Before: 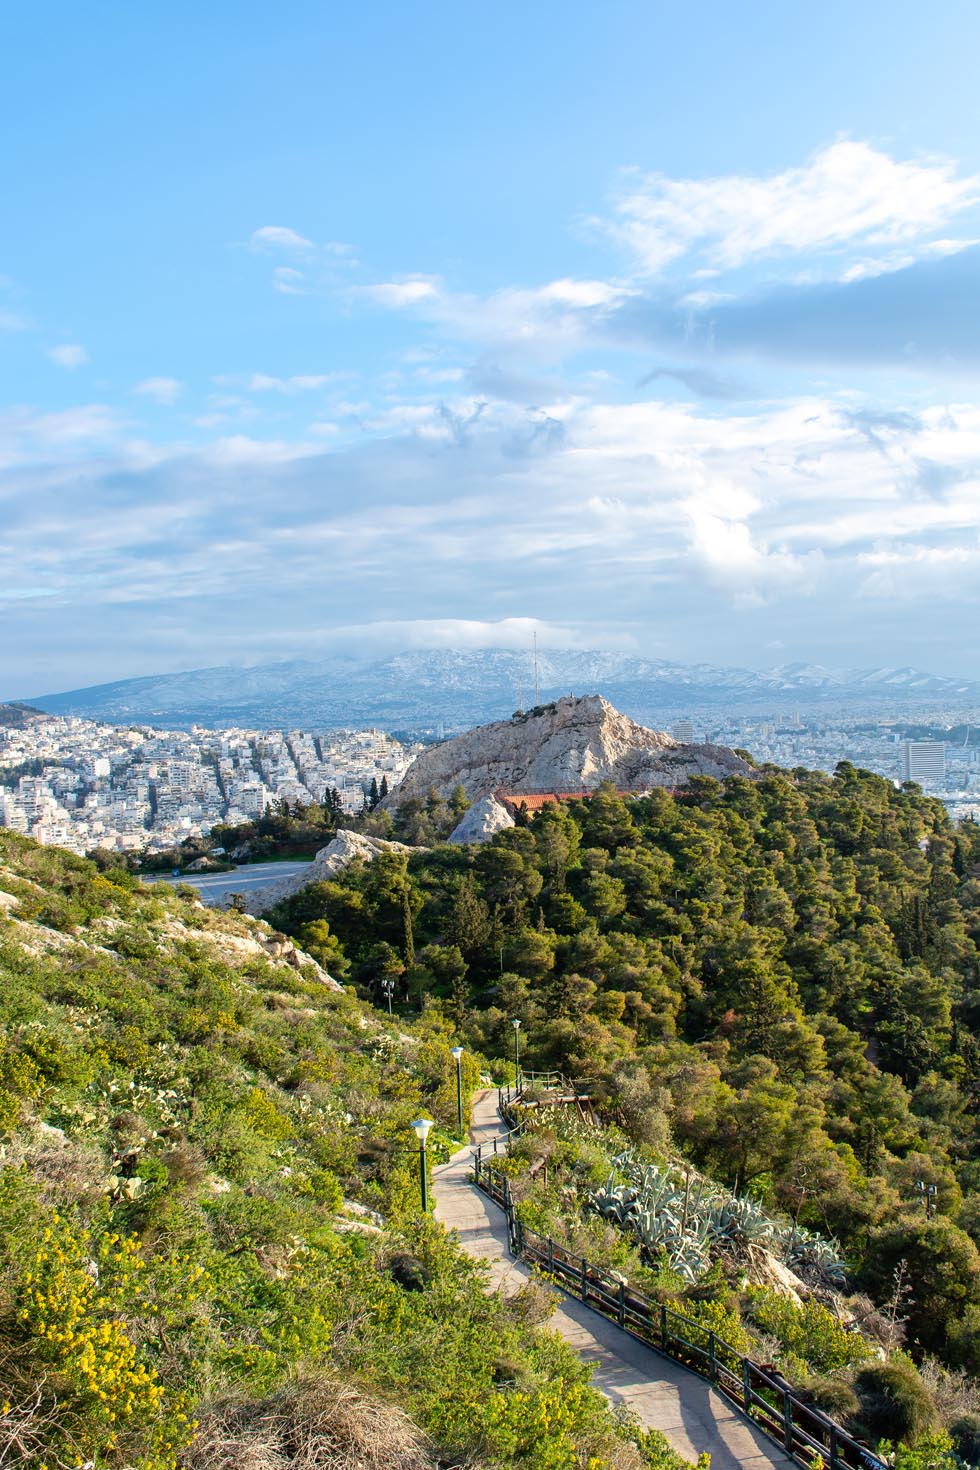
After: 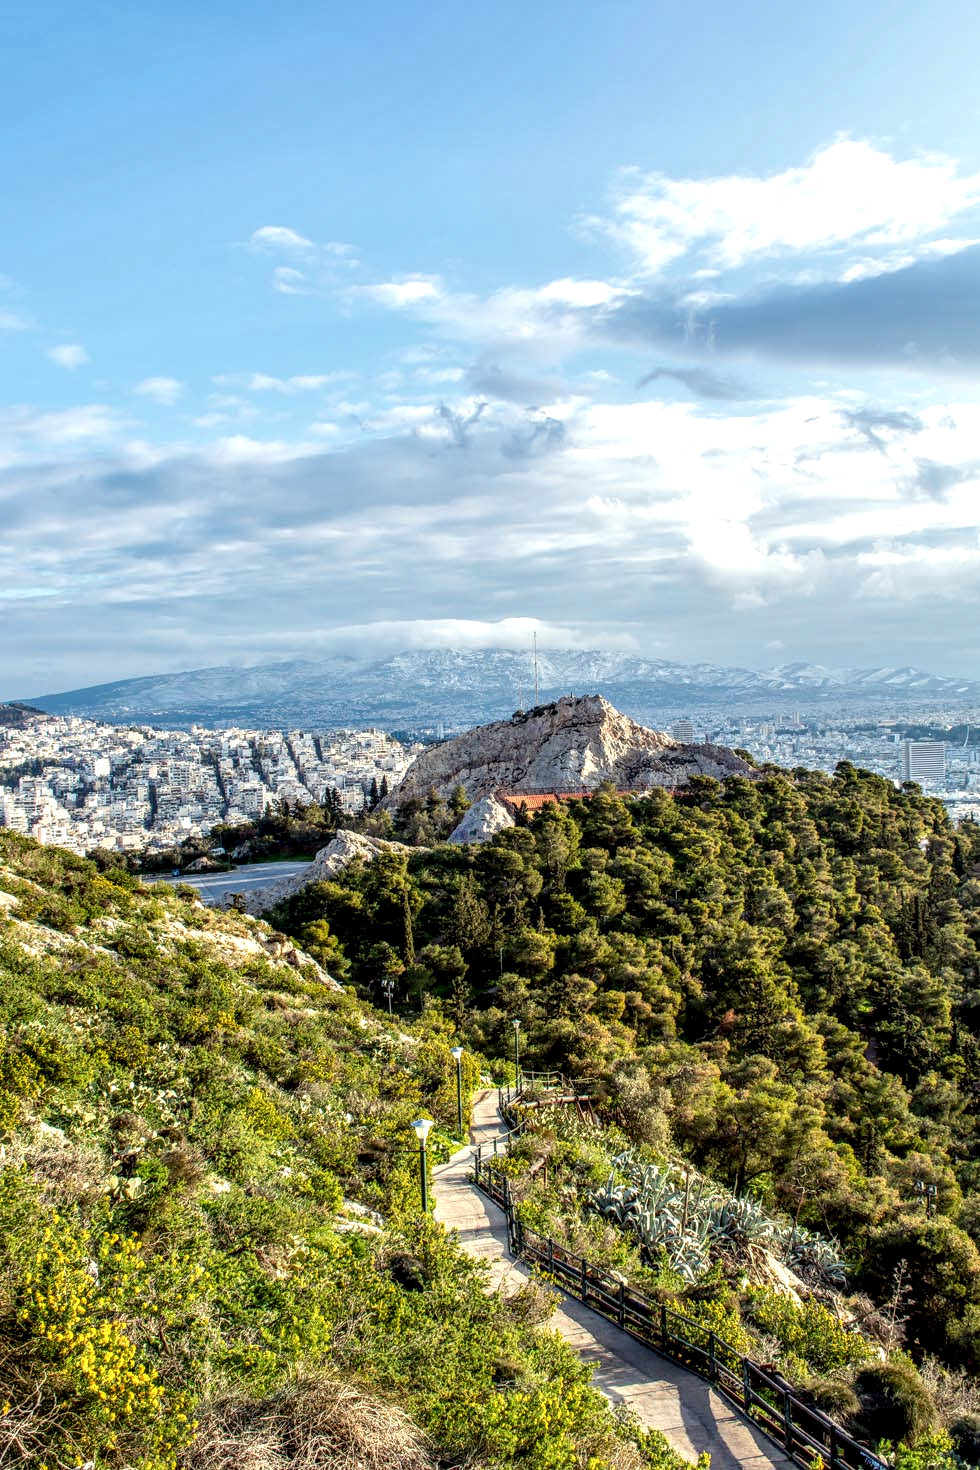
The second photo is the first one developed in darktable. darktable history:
color correction: highlights a* -0.92, highlights b* 4.6, shadows a* 3.53
local contrast: highlights 3%, shadows 0%, detail 182%
